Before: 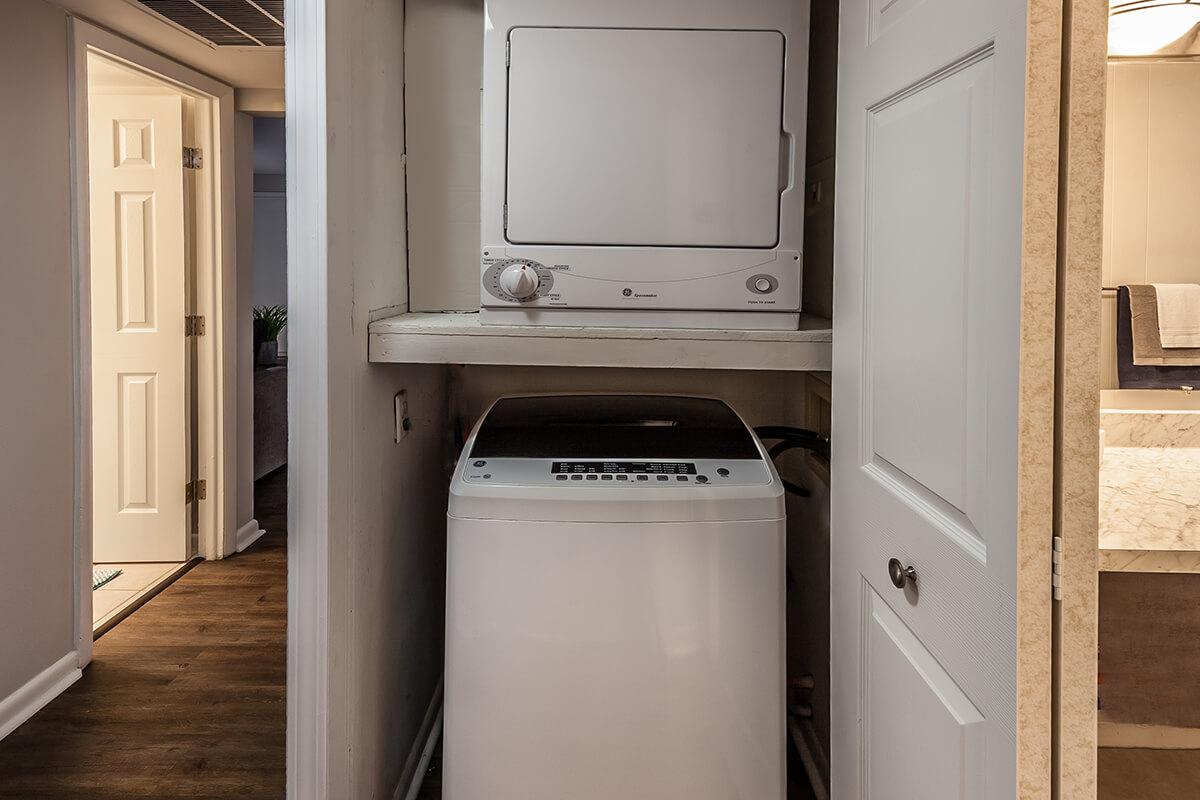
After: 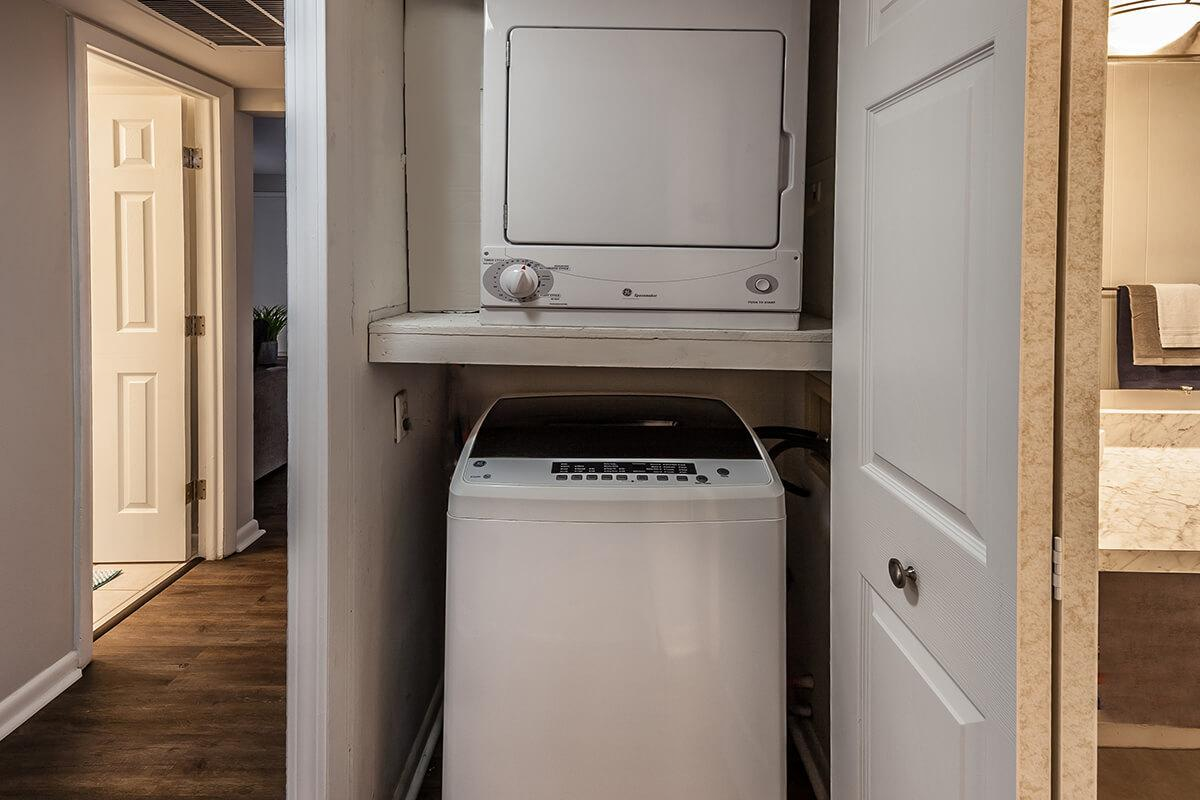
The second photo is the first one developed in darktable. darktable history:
shadows and highlights: shadows 32.51, highlights -46.35, compress 49.81%, soften with gaussian
